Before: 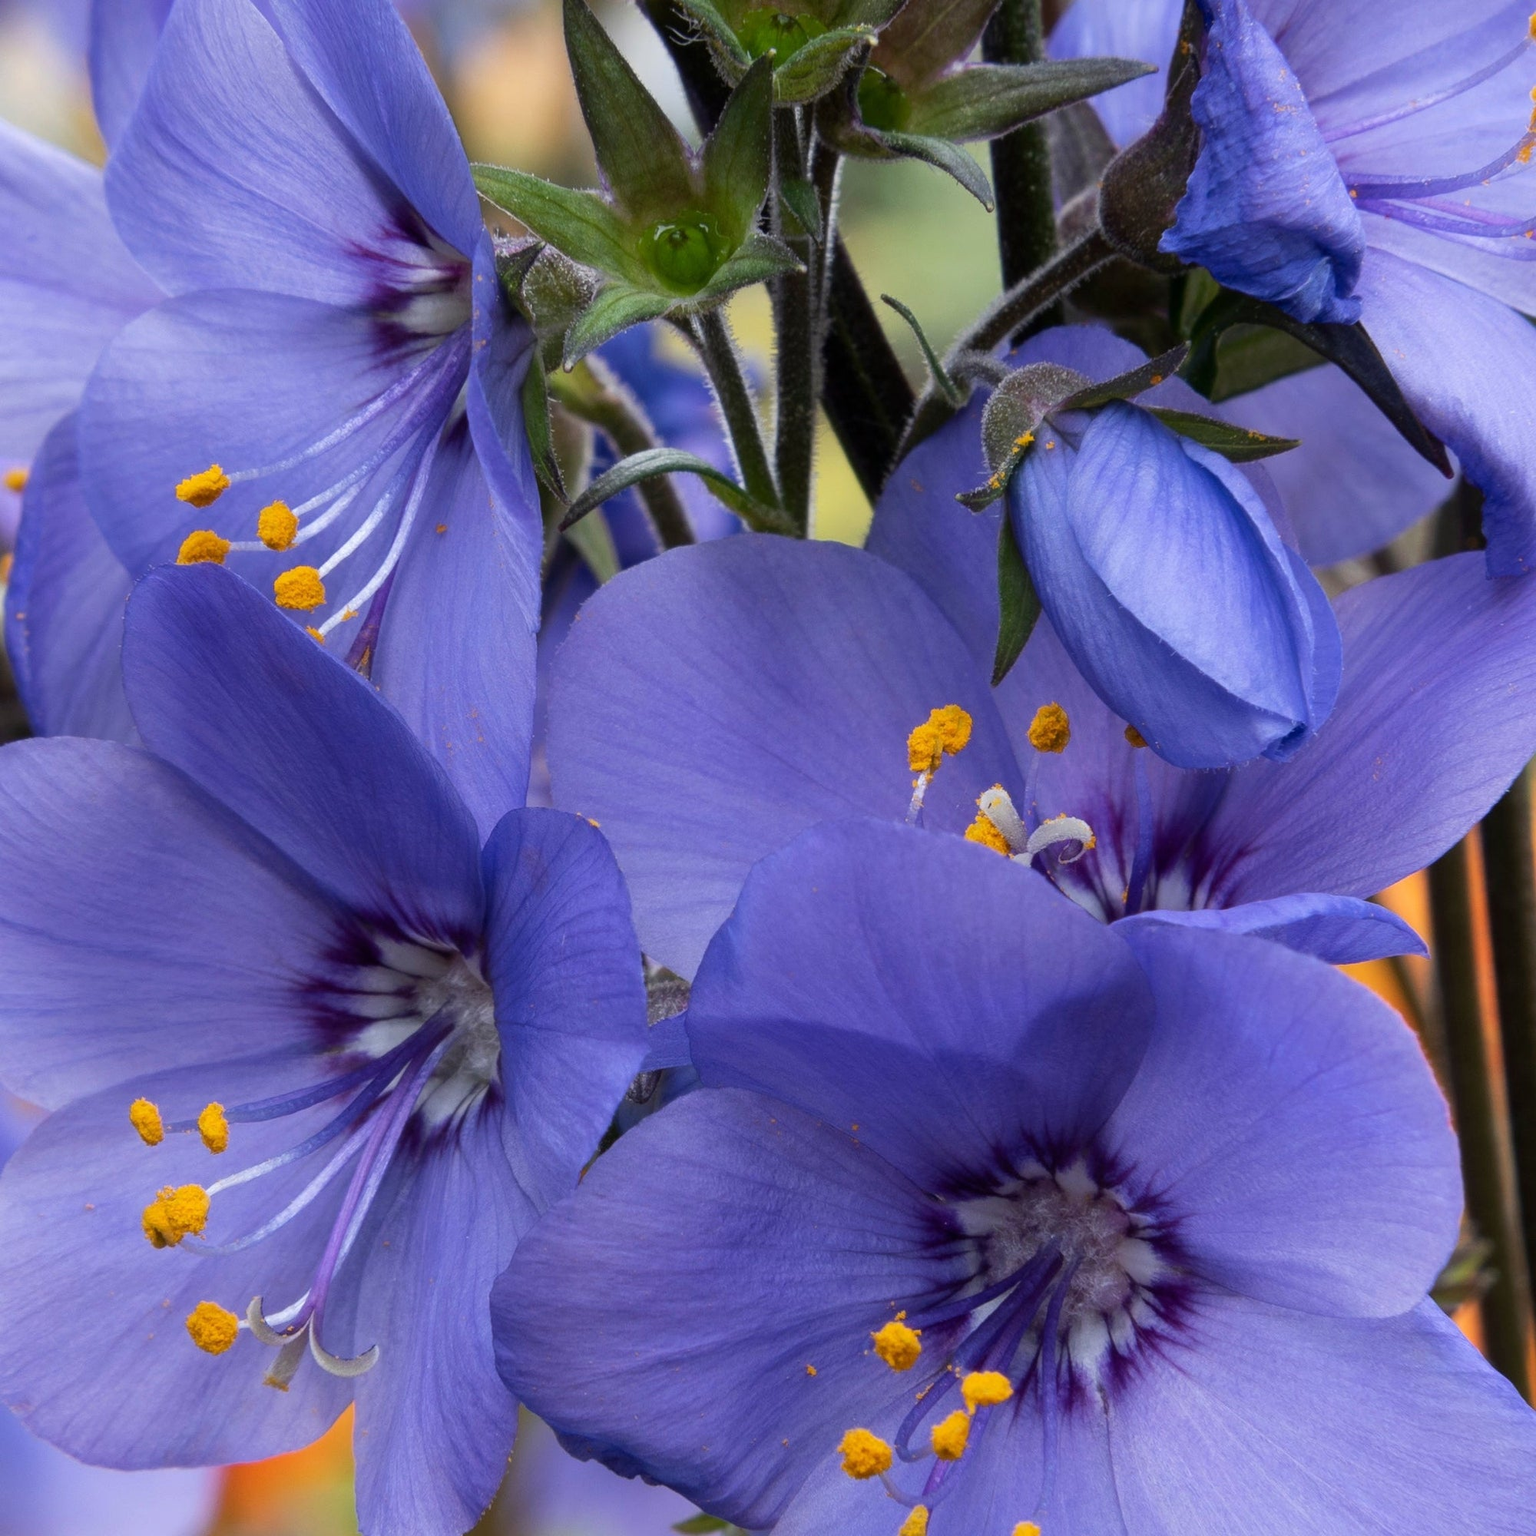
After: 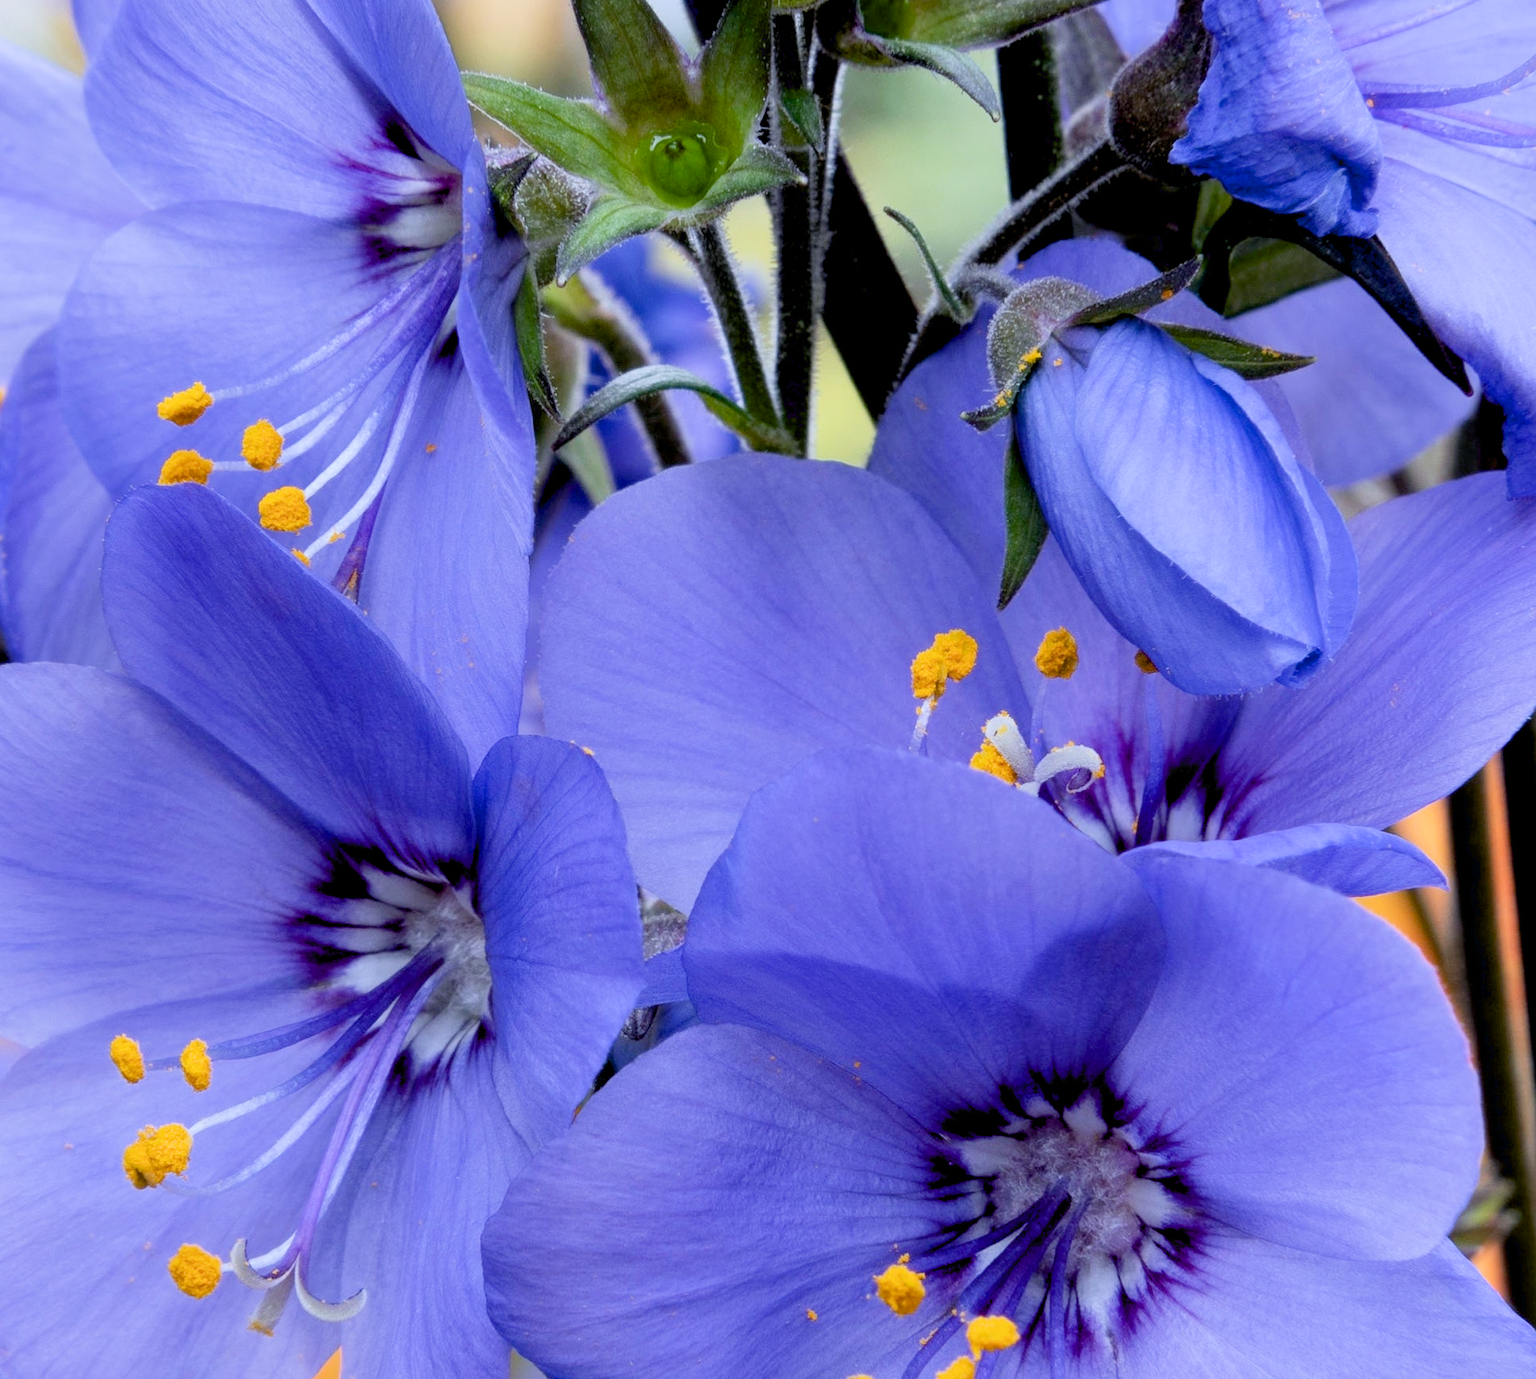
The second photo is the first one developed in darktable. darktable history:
crop: left 1.507%, top 6.147%, right 1.379%, bottom 6.637%
white balance: red 0.931, blue 1.11
filmic rgb: hardness 4.17, contrast 0.921
exposure: black level correction 0.01, exposure 1 EV, compensate highlight preservation false
